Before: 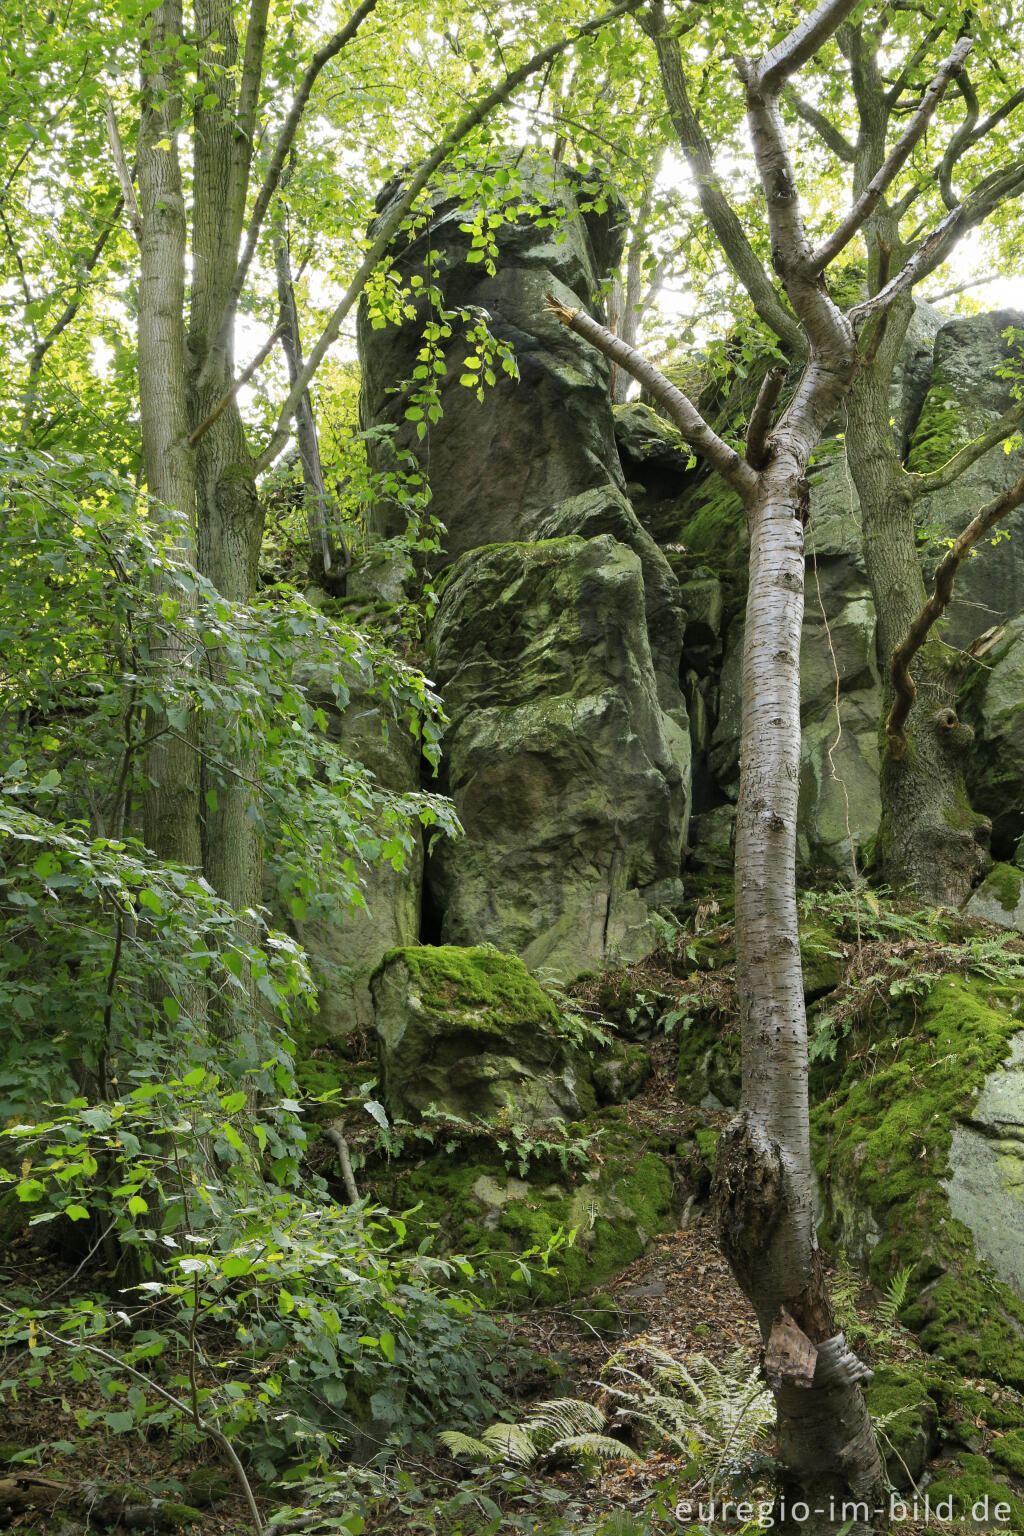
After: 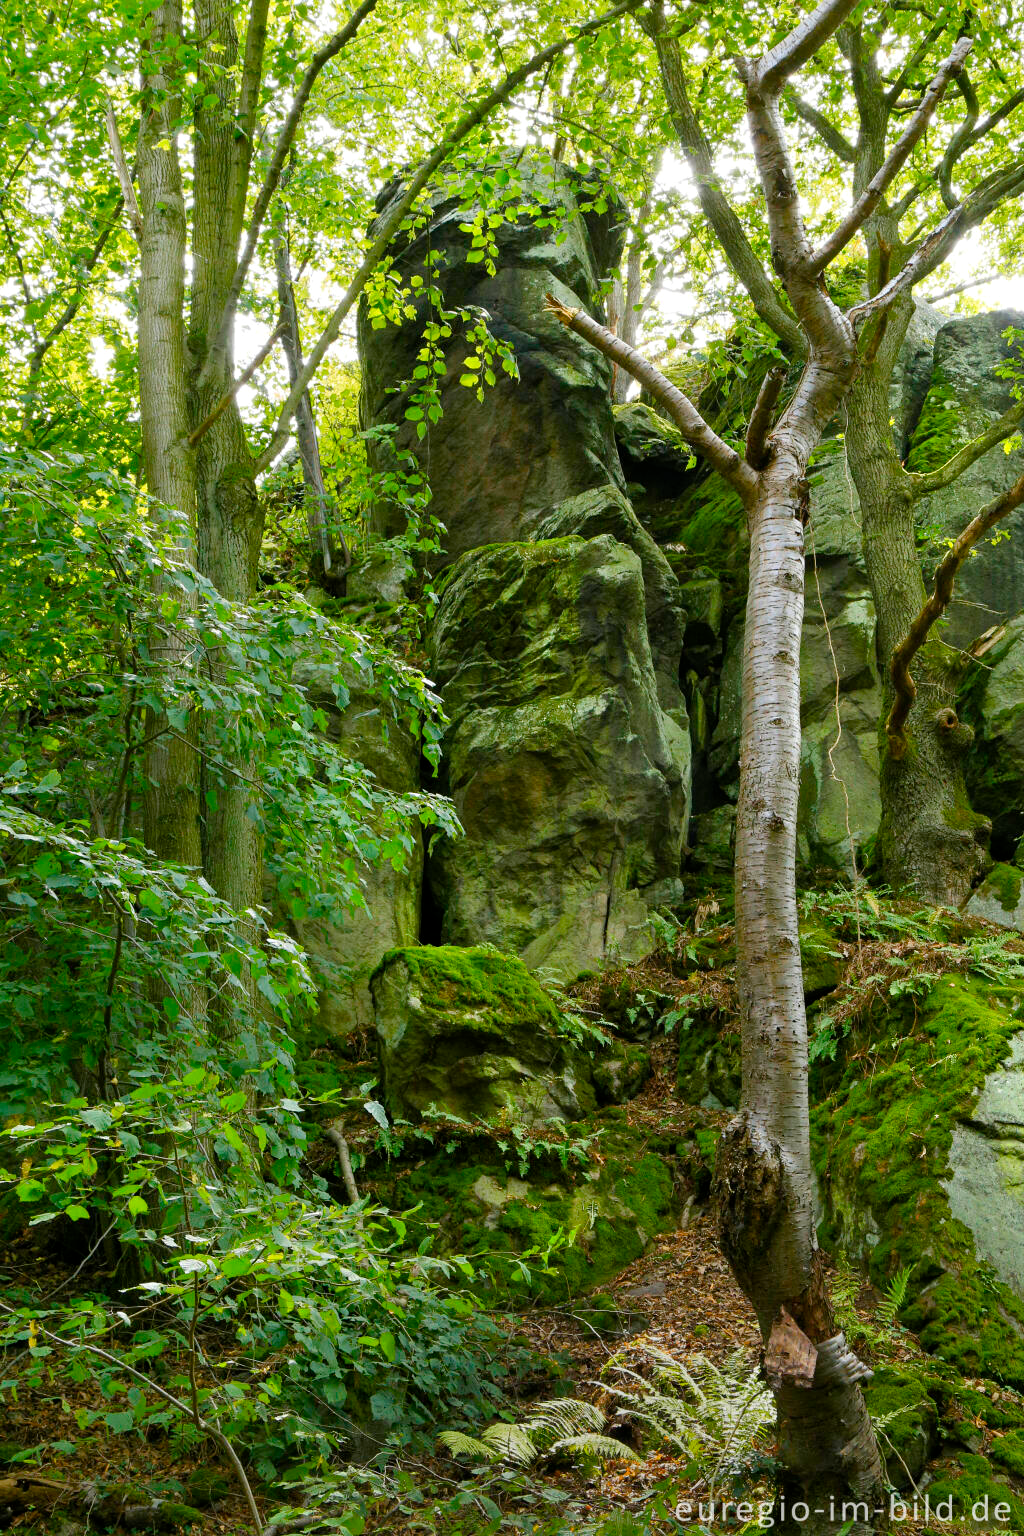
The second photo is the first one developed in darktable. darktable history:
levels: levels [0, 0.492, 0.984]
color balance rgb: perceptual saturation grading › global saturation 26.271%, perceptual saturation grading › highlights -28.217%, perceptual saturation grading › mid-tones 15.481%, perceptual saturation grading › shadows 32.92%, global vibrance 20%
